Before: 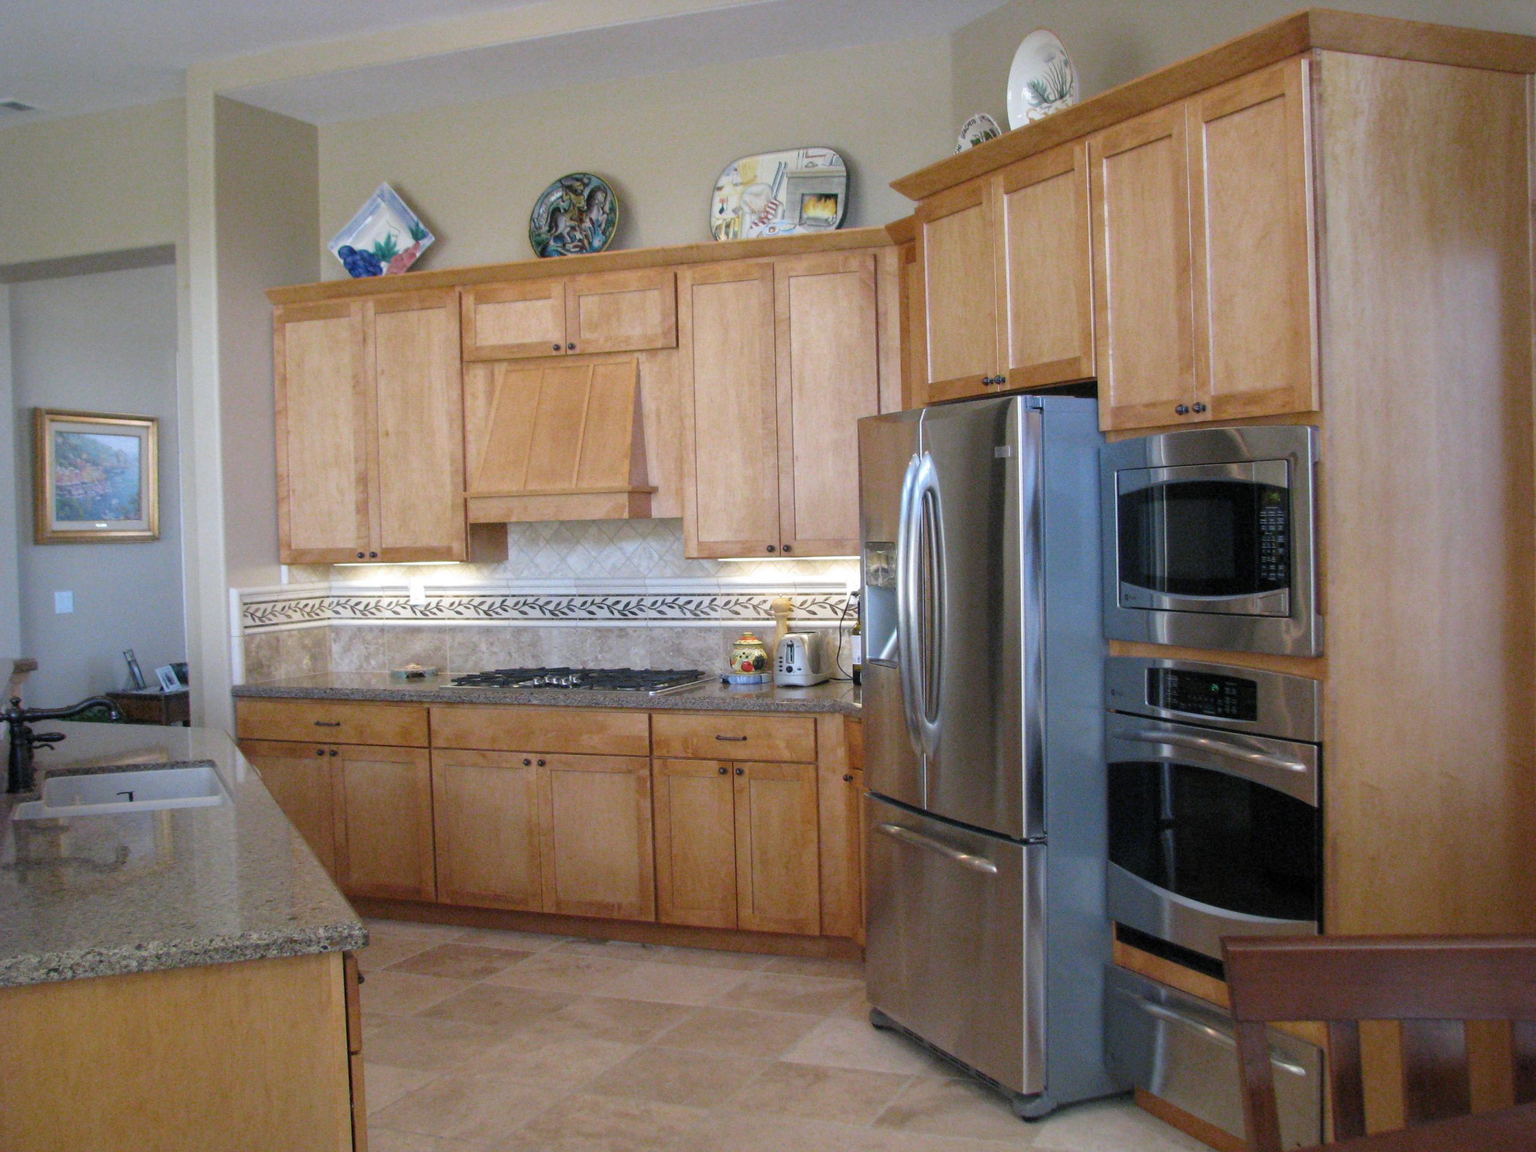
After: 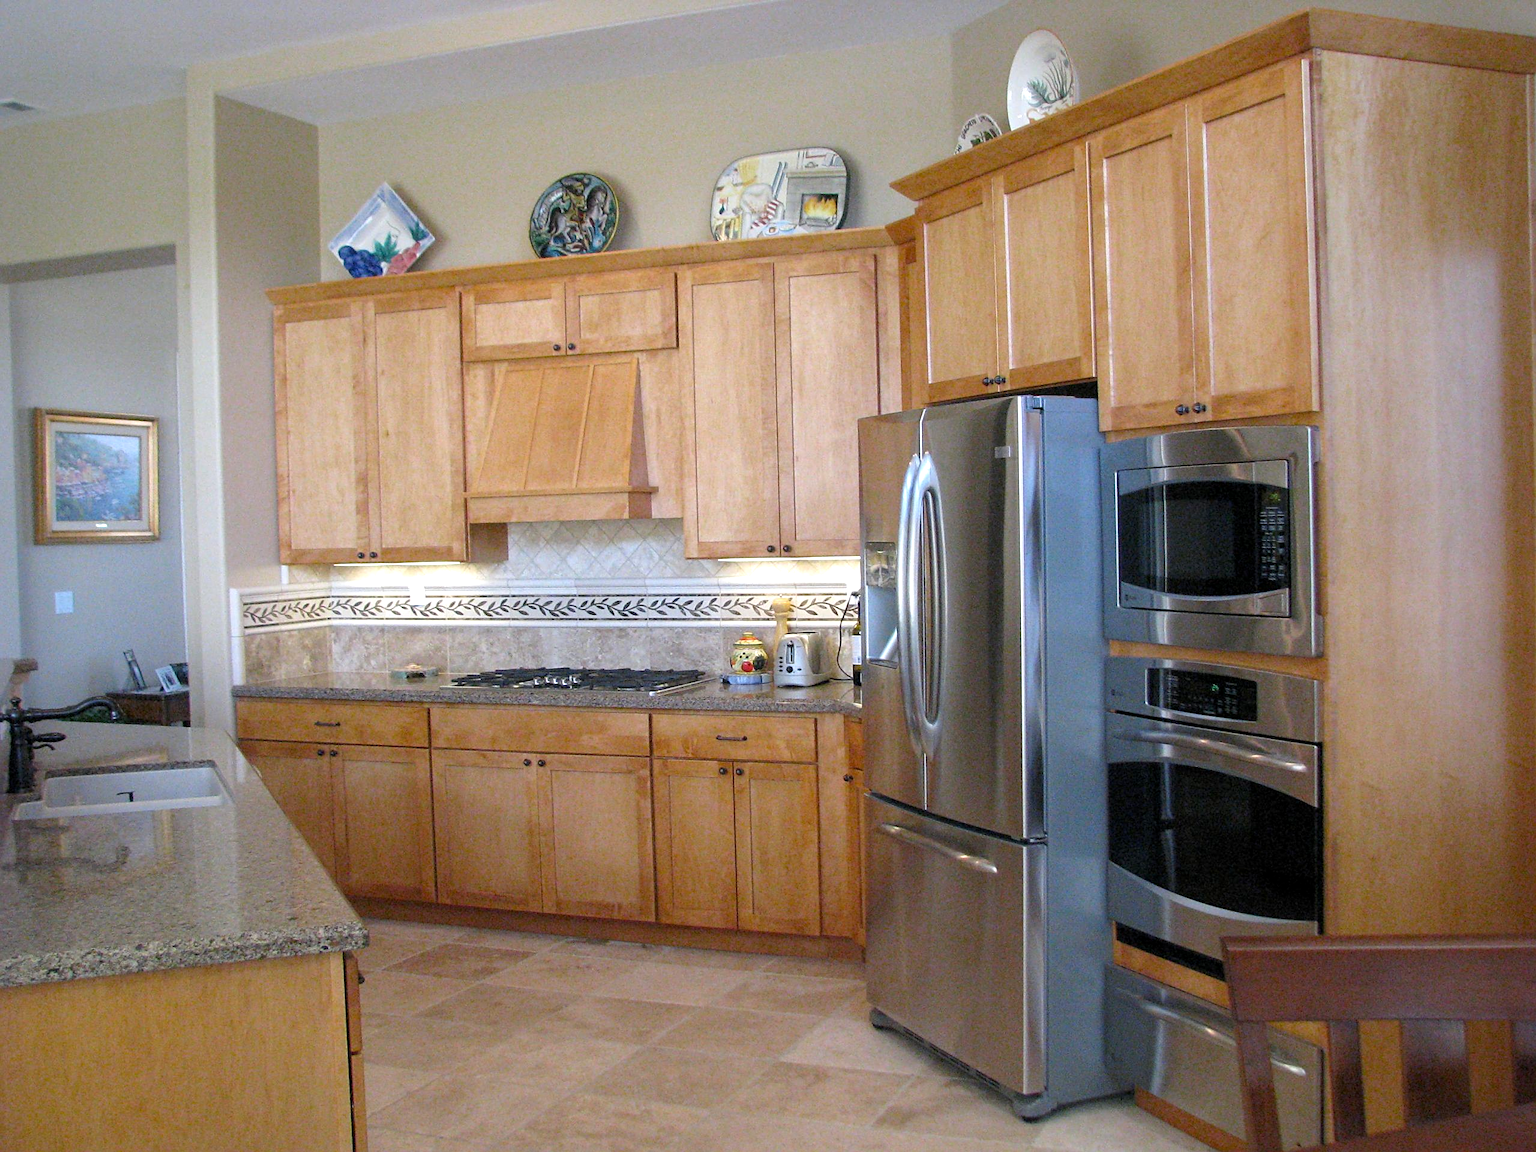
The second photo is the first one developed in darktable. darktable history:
exposure: black level correction 0.002, exposure 0.297 EV, compensate highlight preservation false
color balance rgb: linear chroma grading › global chroma -15.275%, perceptual saturation grading › global saturation 30.414%
sharpen: on, module defaults
